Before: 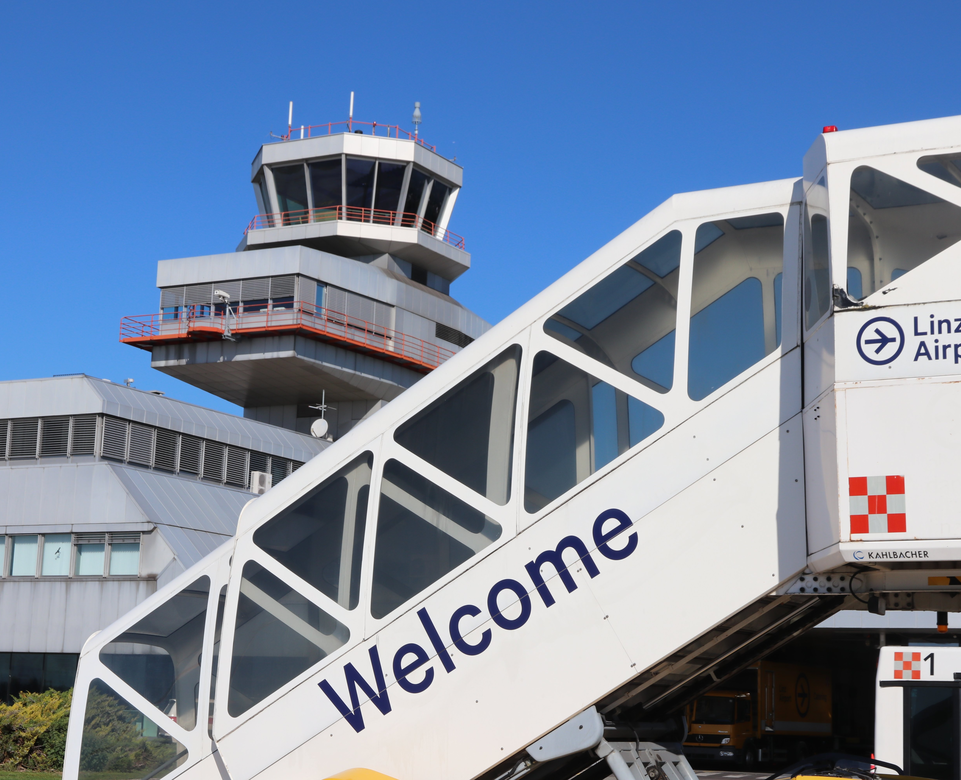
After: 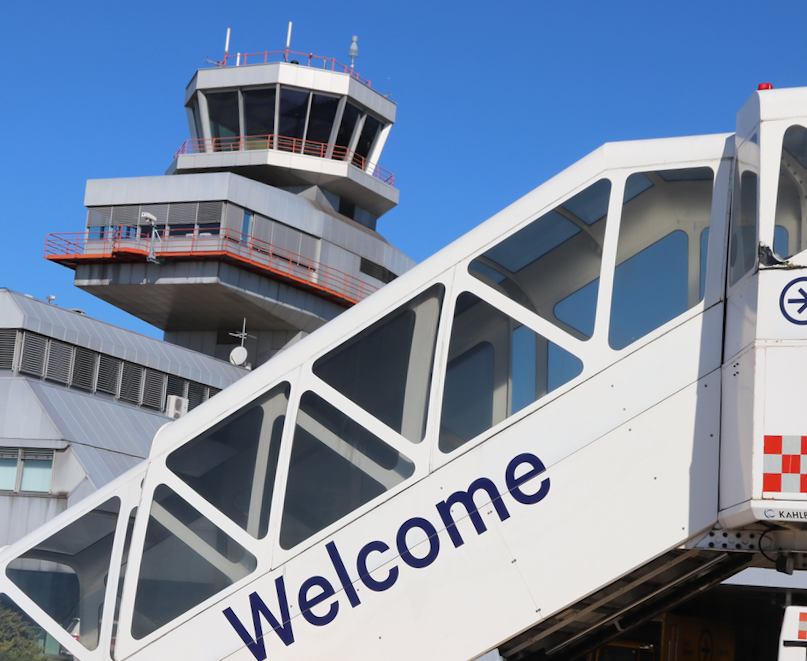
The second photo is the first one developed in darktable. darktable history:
crop and rotate: angle -3.28°, left 5.433%, top 5.23%, right 4.738%, bottom 4.181%
